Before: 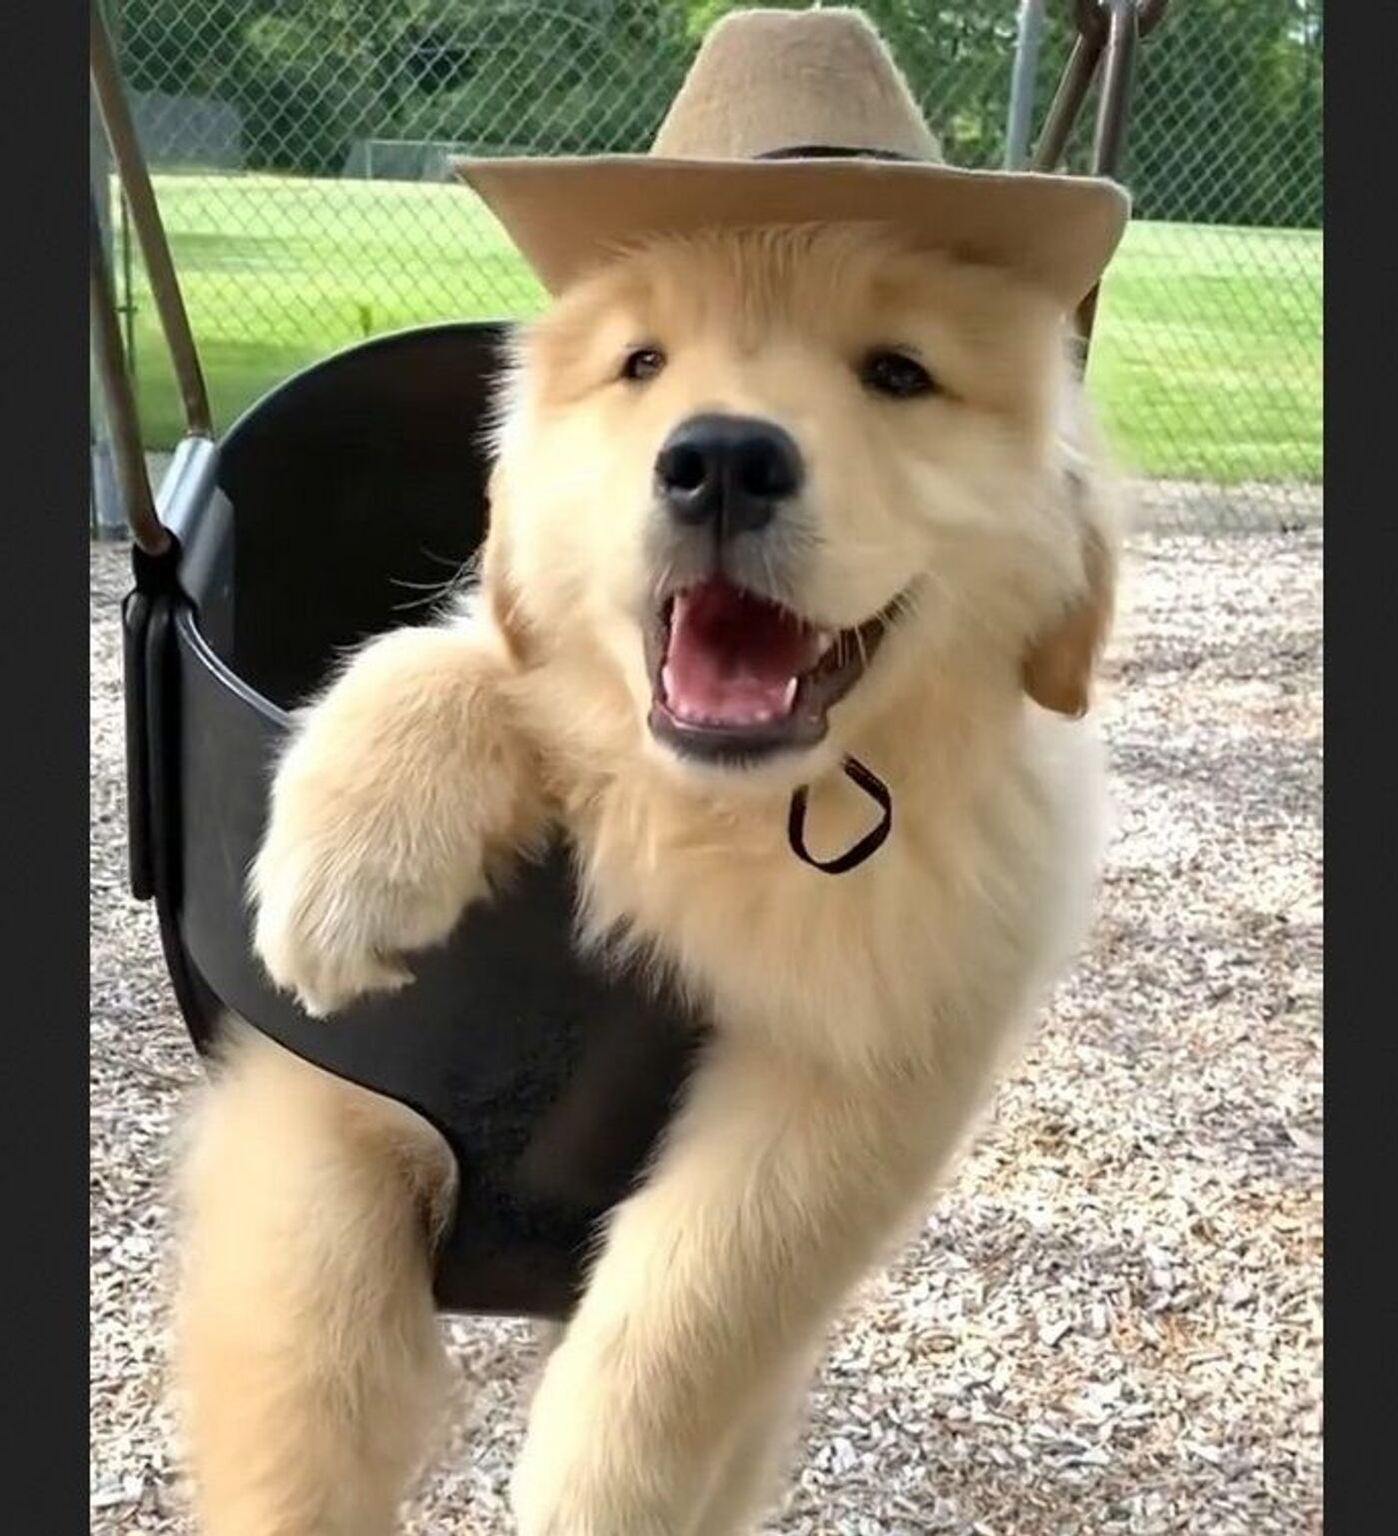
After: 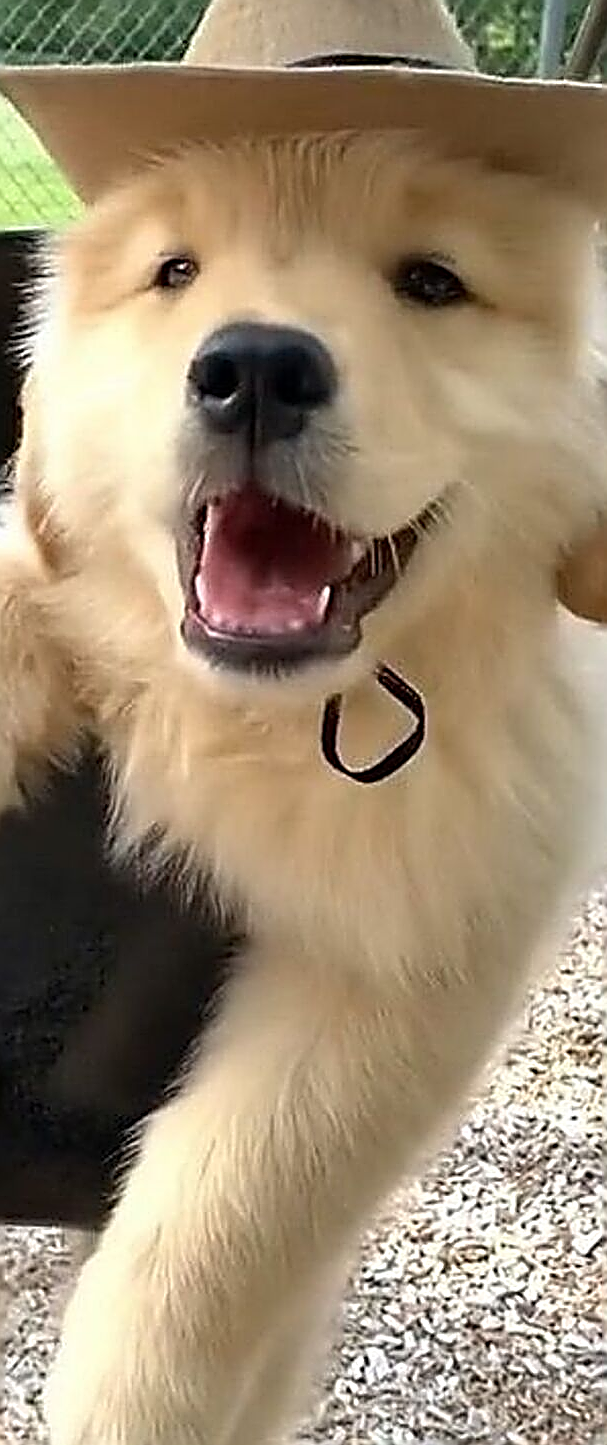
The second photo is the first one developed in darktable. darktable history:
crop: left 33.452%, top 6.025%, right 23.155%
sharpen: amount 2
